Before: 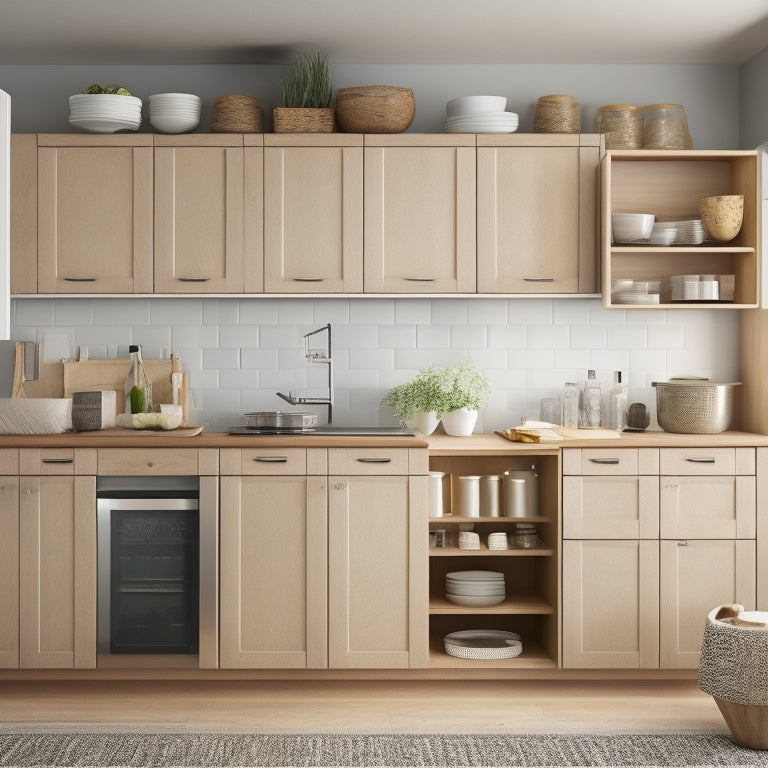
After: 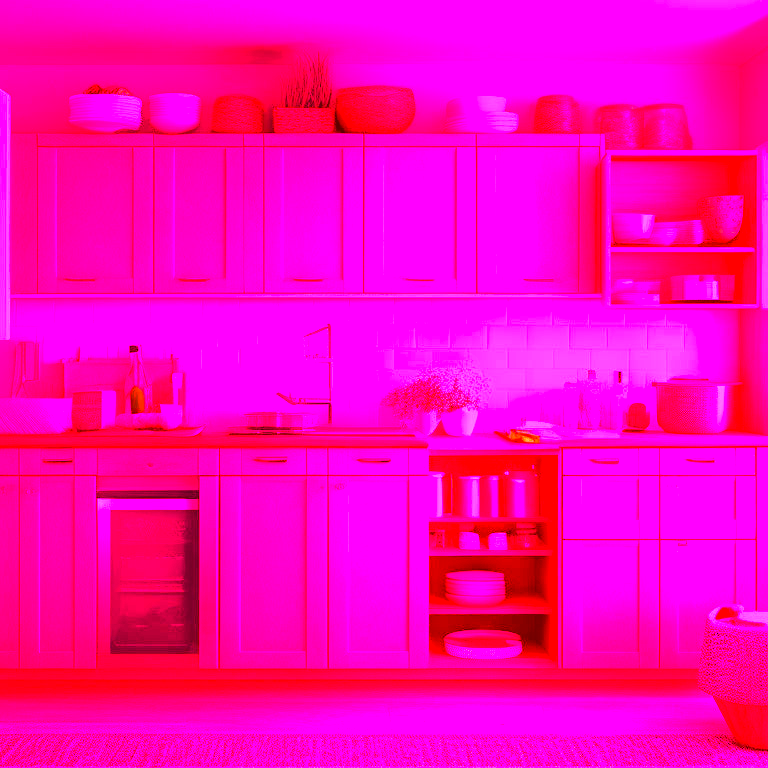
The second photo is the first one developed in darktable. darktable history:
color balance rgb: perceptual saturation grading › global saturation 20%, global vibrance 20%
white balance: red 4.26, blue 1.802
contrast brightness saturation: brightness -0.09
tone equalizer: -8 EV -0.528 EV, -7 EV -0.319 EV, -6 EV -0.083 EV, -5 EV 0.413 EV, -4 EV 0.985 EV, -3 EV 0.791 EV, -2 EV -0.01 EV, -1 EV 0.14 EV, +0 EV -0.012 EV, smoothing 1
